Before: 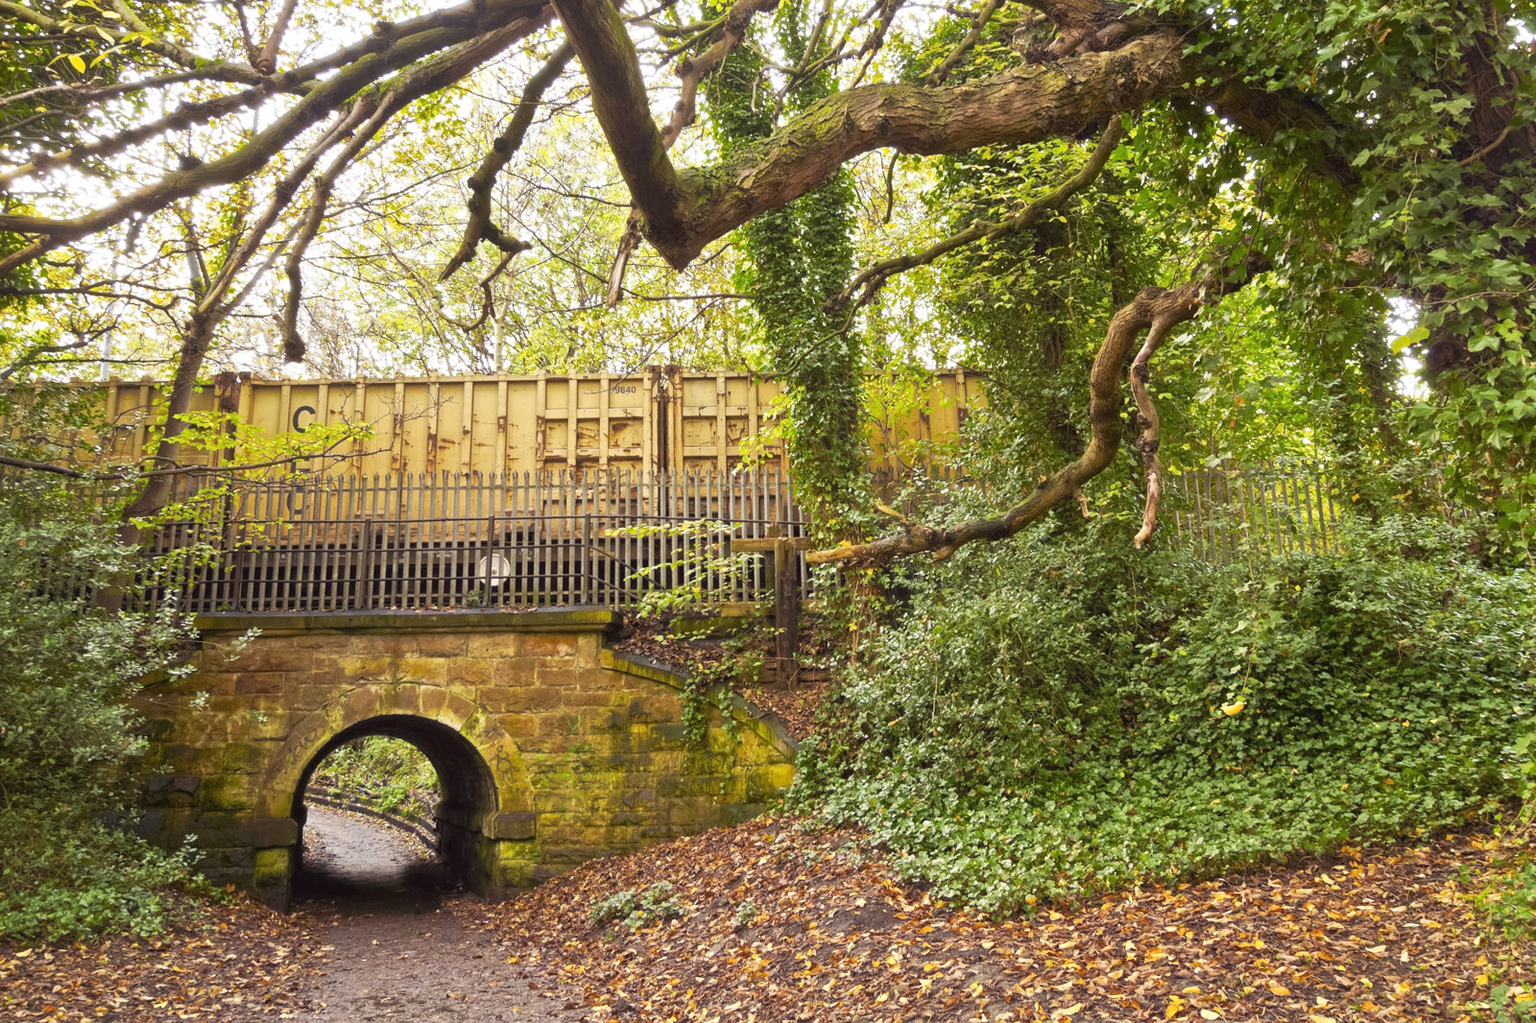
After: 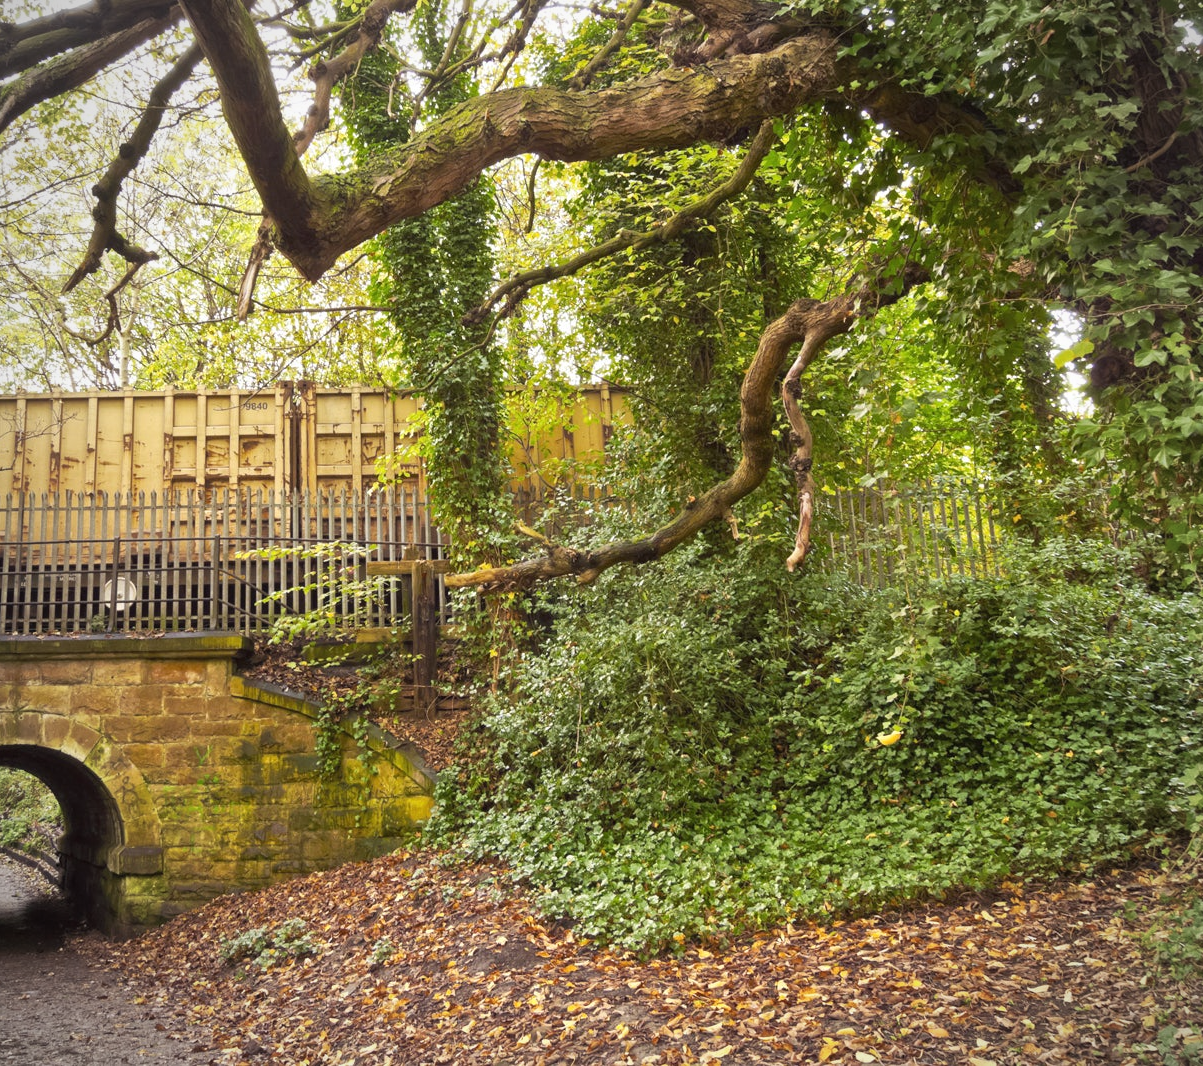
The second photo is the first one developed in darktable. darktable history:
crop and rotate: left 24.801%
vignetting: fall-off radius 61.03%
